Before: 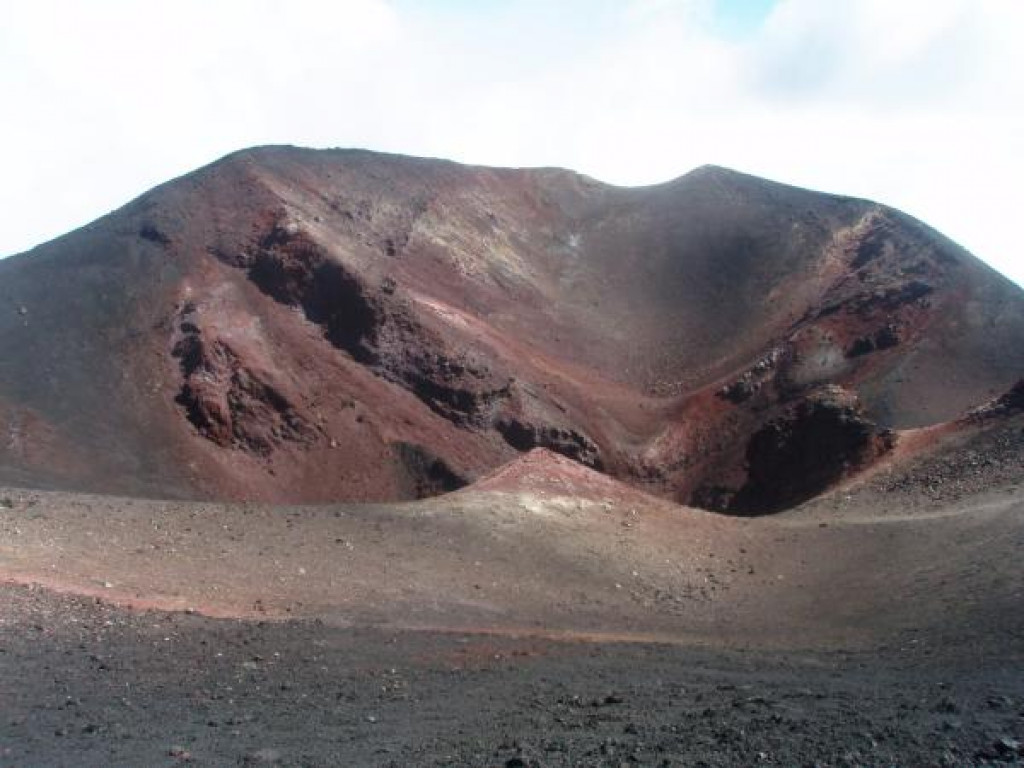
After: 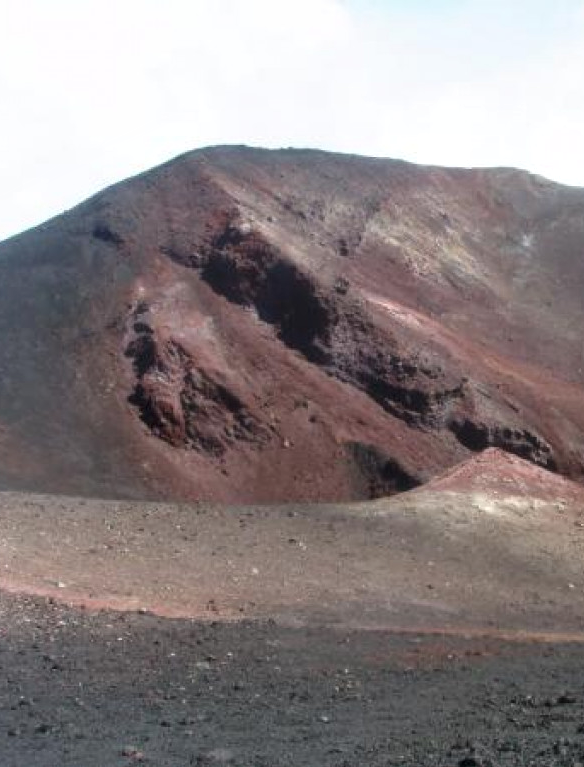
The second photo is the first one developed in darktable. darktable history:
crop: left 4.657%, right 38.312%
haze removal: strength -0.044, compatibility mode true, adaptive false
contrast equalizer: y [[0.526, 0.53, 0.532, 0.532, 0.53, 0.525], [0.5 ×6], [0.5 ×6], [0 ×6], [0 ×6]]
